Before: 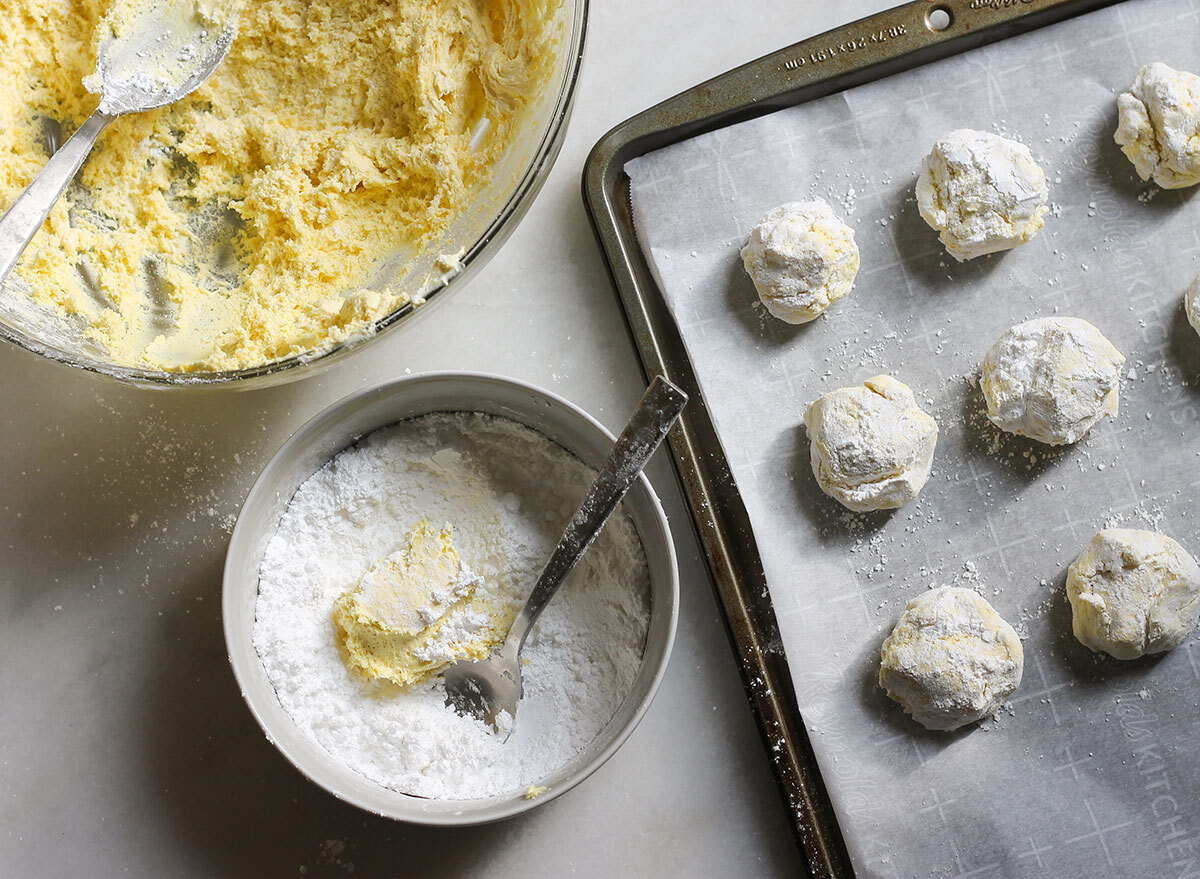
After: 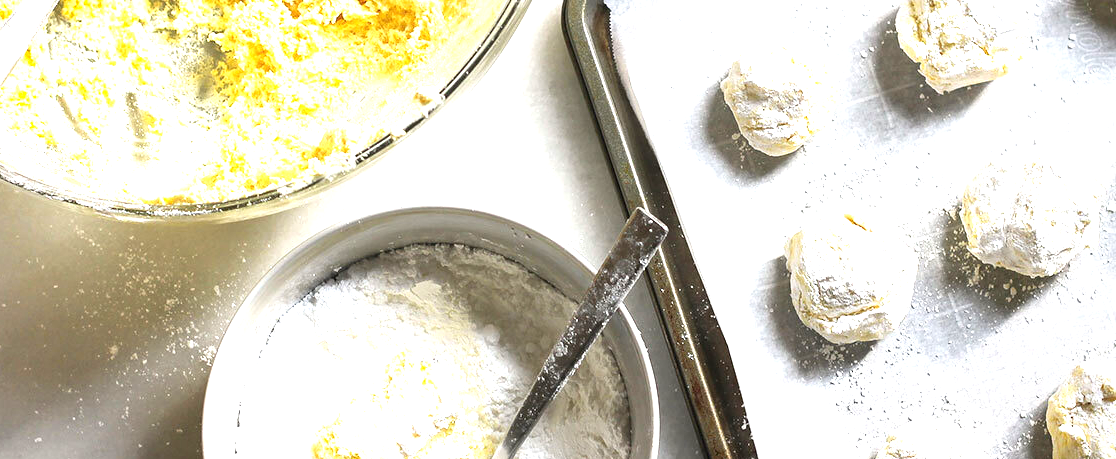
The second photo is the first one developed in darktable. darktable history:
crop: left 1.744%, top 19.225%, right 5.069%, bottom 28.357%
vignetting: fall-off start 88.53%, fall-off radius 44.2%, saturation 0.376, width/height ratio 1.161
exposure: black level correction 0, exposure 1.45 EV, compensate exposure bias true, compensate highlight preservation false
